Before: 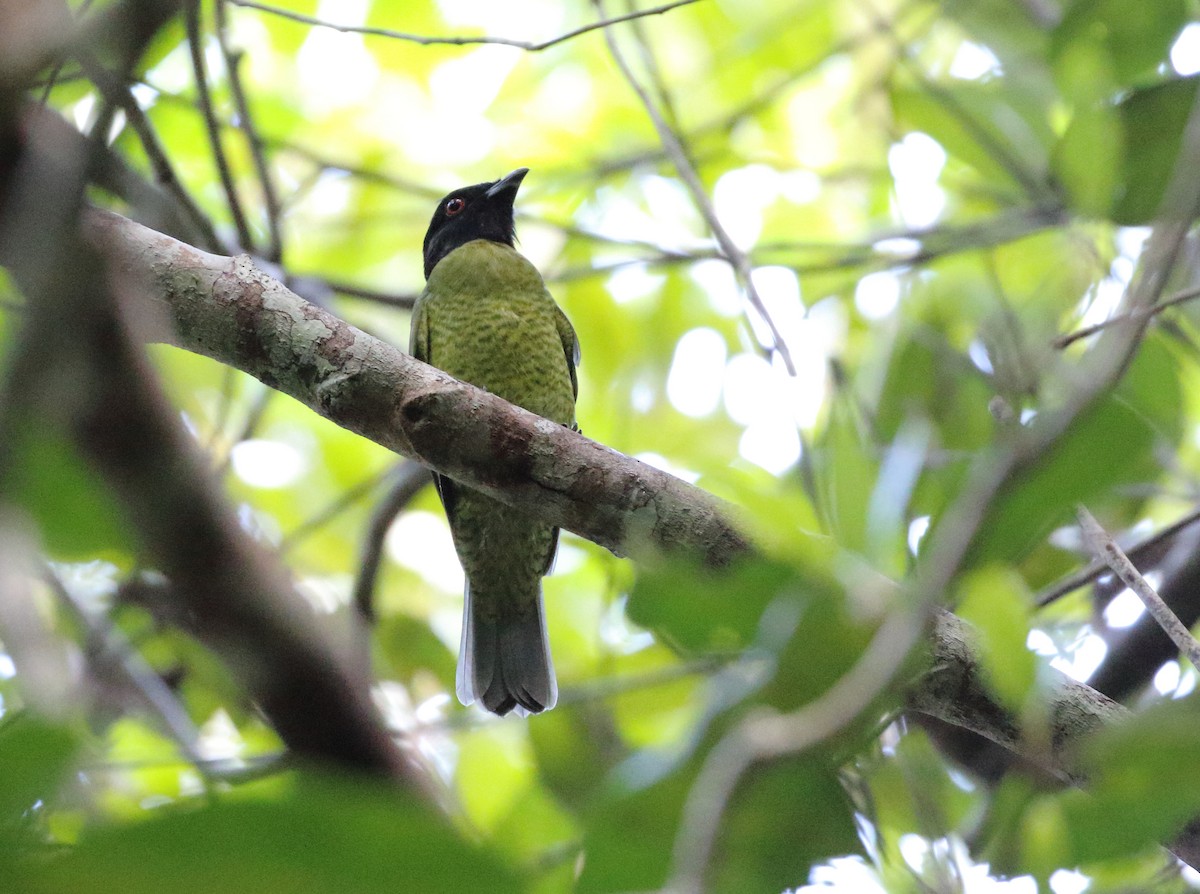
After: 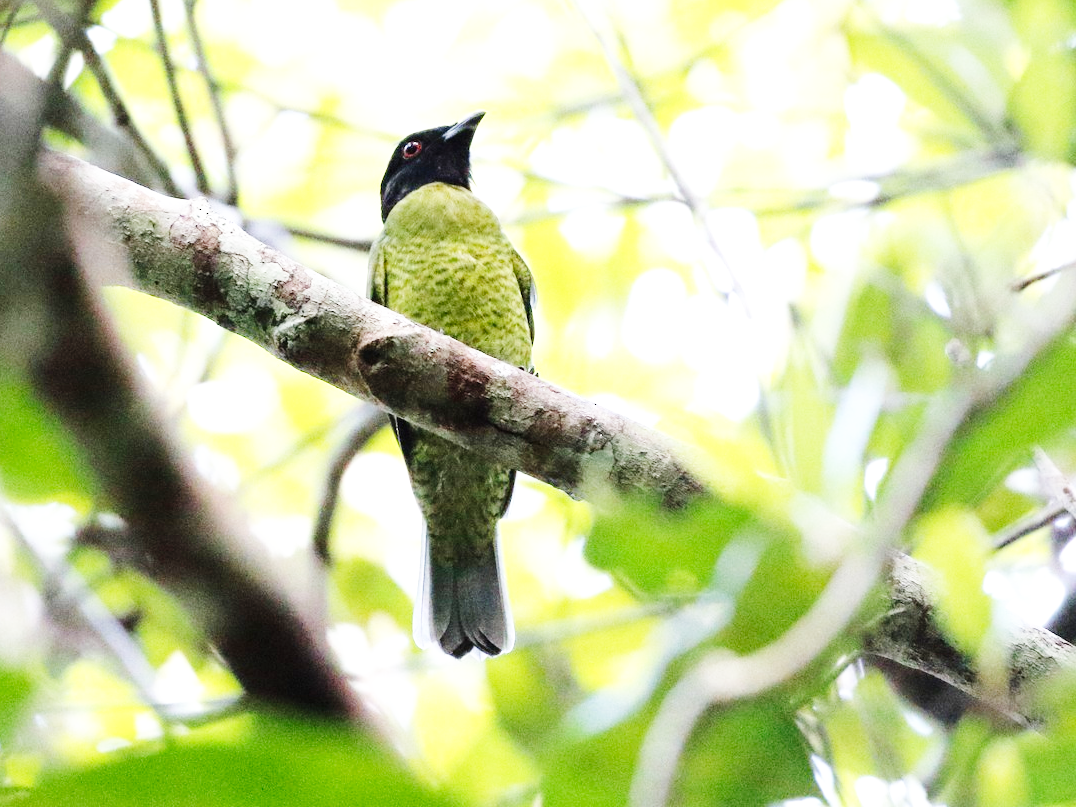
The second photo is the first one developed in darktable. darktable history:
crop: left 3.596%, top 6.466%, right 6.686%, bottom 3.203%
exposure: black level correction 0, exposure 0.3 EV, compensate highlight preservation false
contrast brightness saturation: contrast 0.03, brightness -0.045
base curve: curves: ch0 [(0, 0.003) (0.001, 0.002) (0.006, 0.004) (0.02, 0.022) (0.048, 0.086) (0.094, 0.234) (0.162, 0.431) (0.258, 0.629) (0.385, 0.8) (0.548, 0.918) (0.751, 0.988) (1, 1)], preserve colors none
